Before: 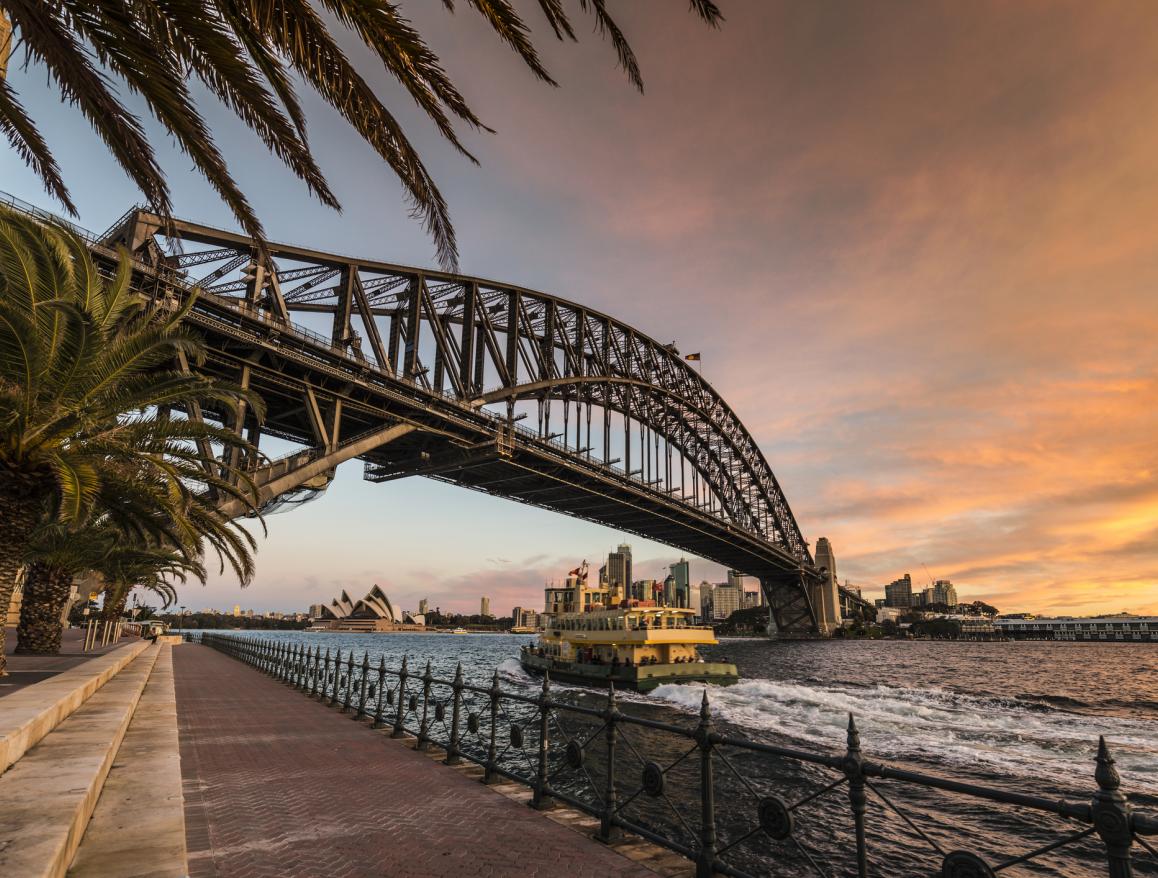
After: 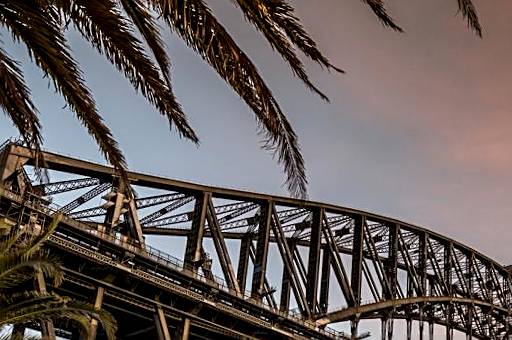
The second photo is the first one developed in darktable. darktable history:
rotate and perspective: rotation 0.128°, lens shift (vertical) -0.181, lens shift (horizontal) -0.044, shear 0.001, automatic cropping off
exposure: black level correction 0.007, exposure 0.159 EV, compensate highlight preservation false
crop: left 15.452%, top 5.459%, right 43.956%, bottom 56.62%
sharpen: on, module defaults
